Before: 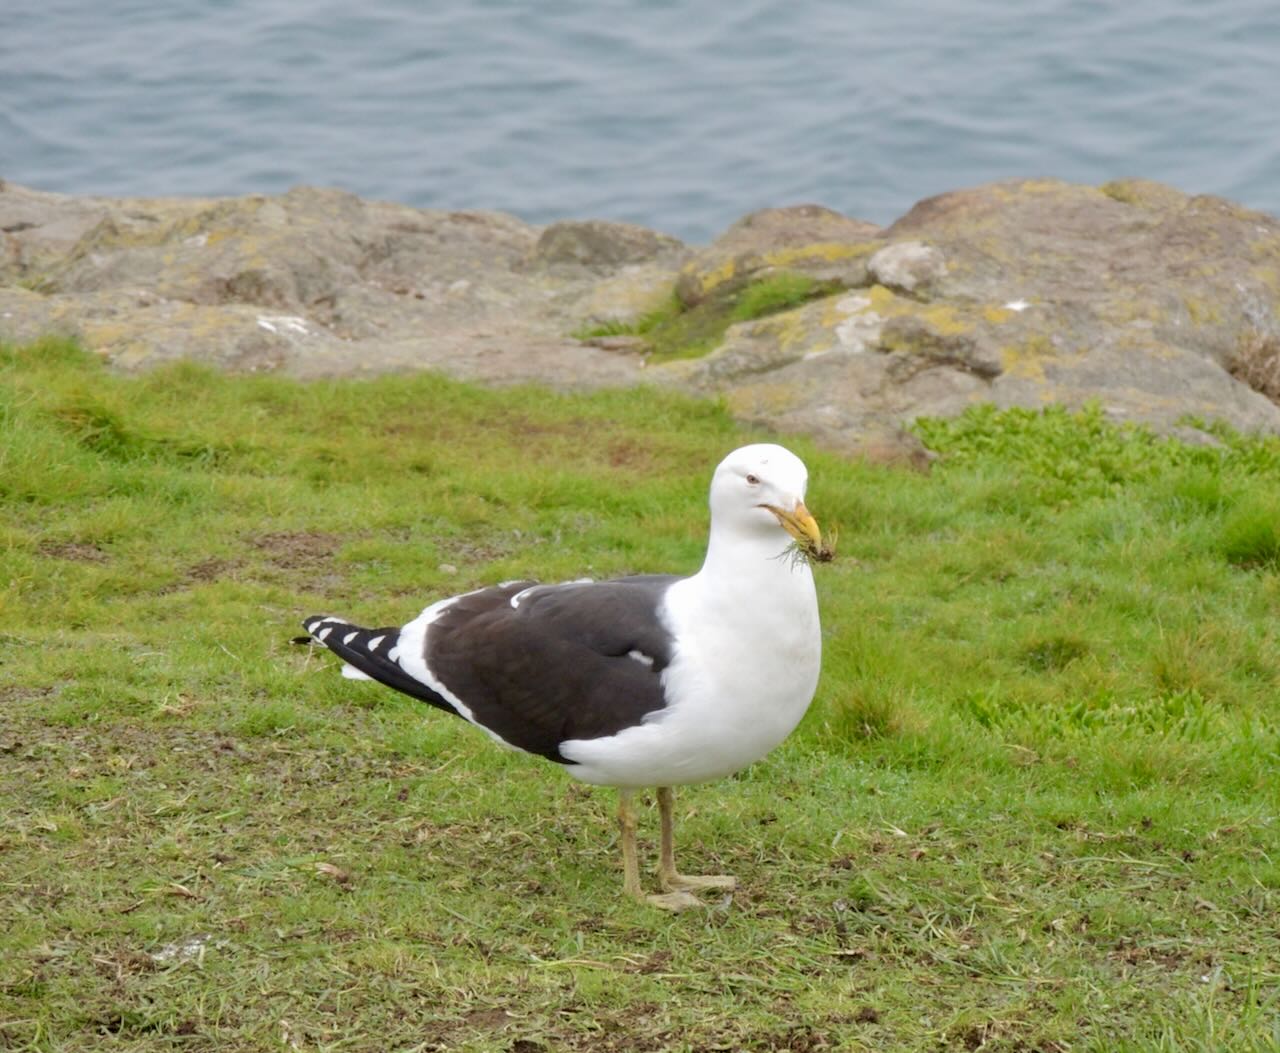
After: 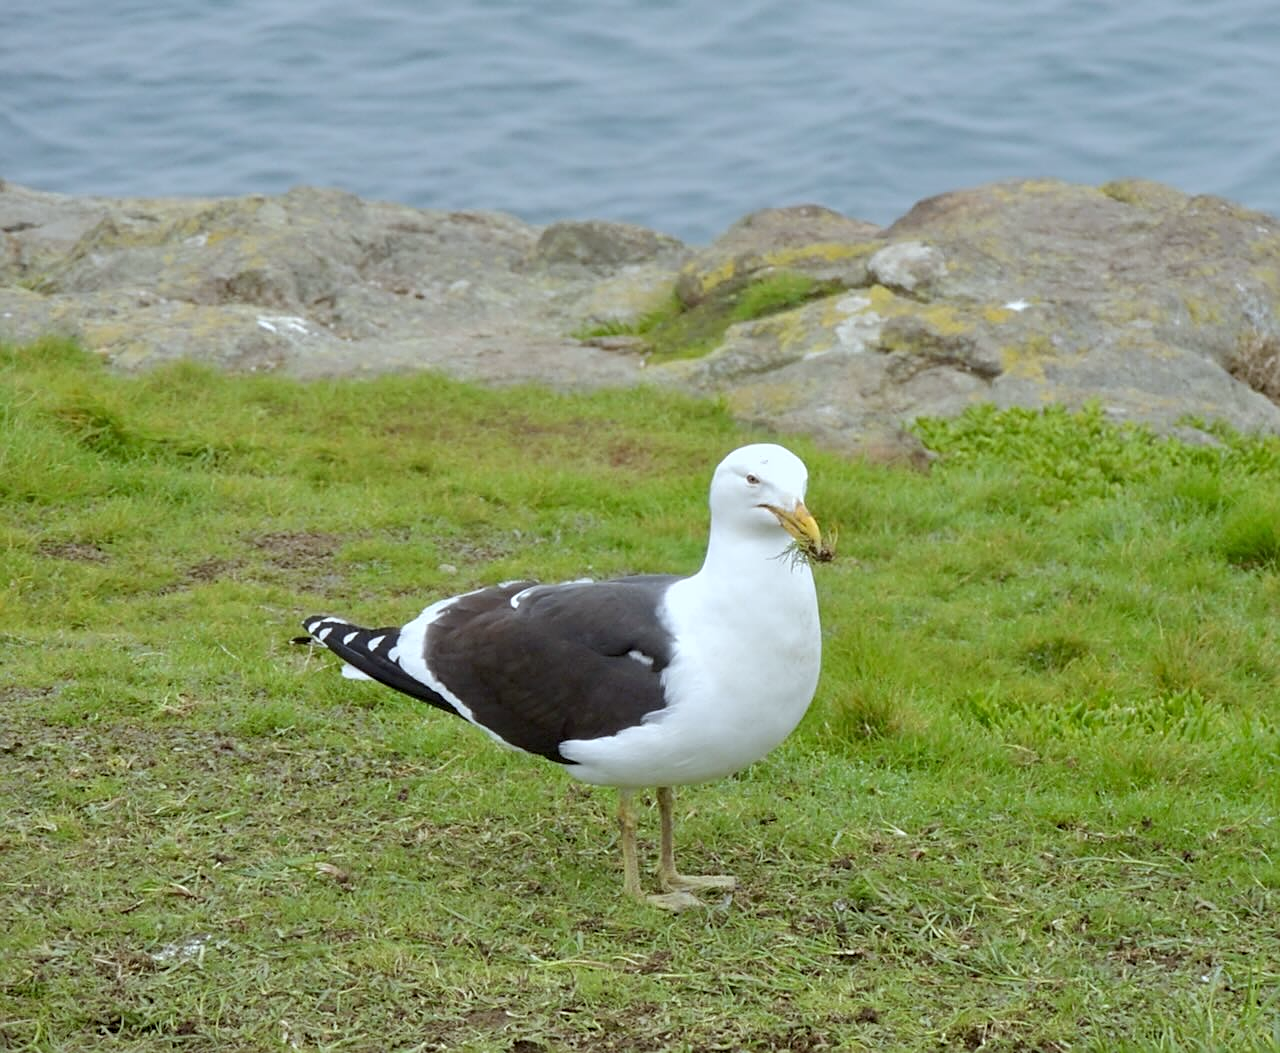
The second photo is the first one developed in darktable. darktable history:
color contrast: green-magenta contrast 0.96
white balance: red 0.925, blue 1.046
sharpen: on, module defaults
